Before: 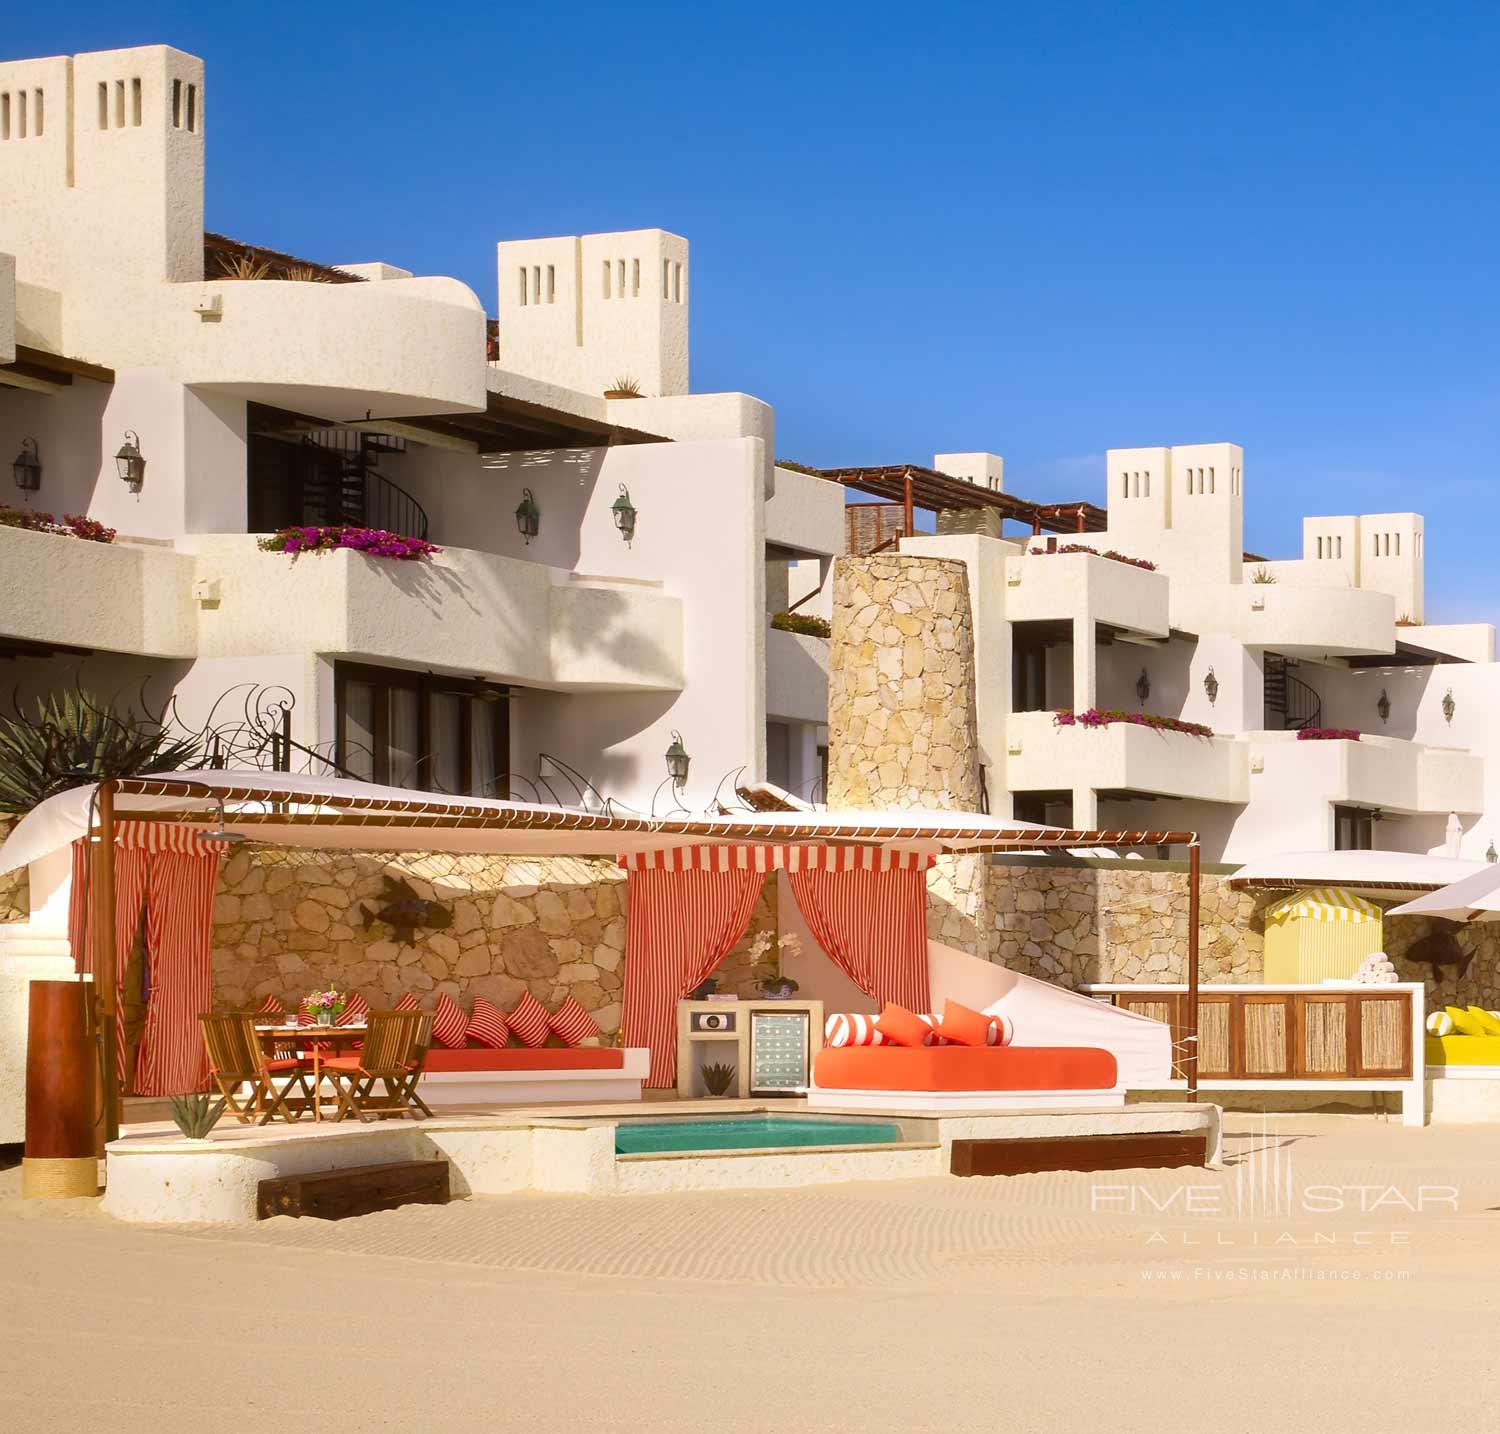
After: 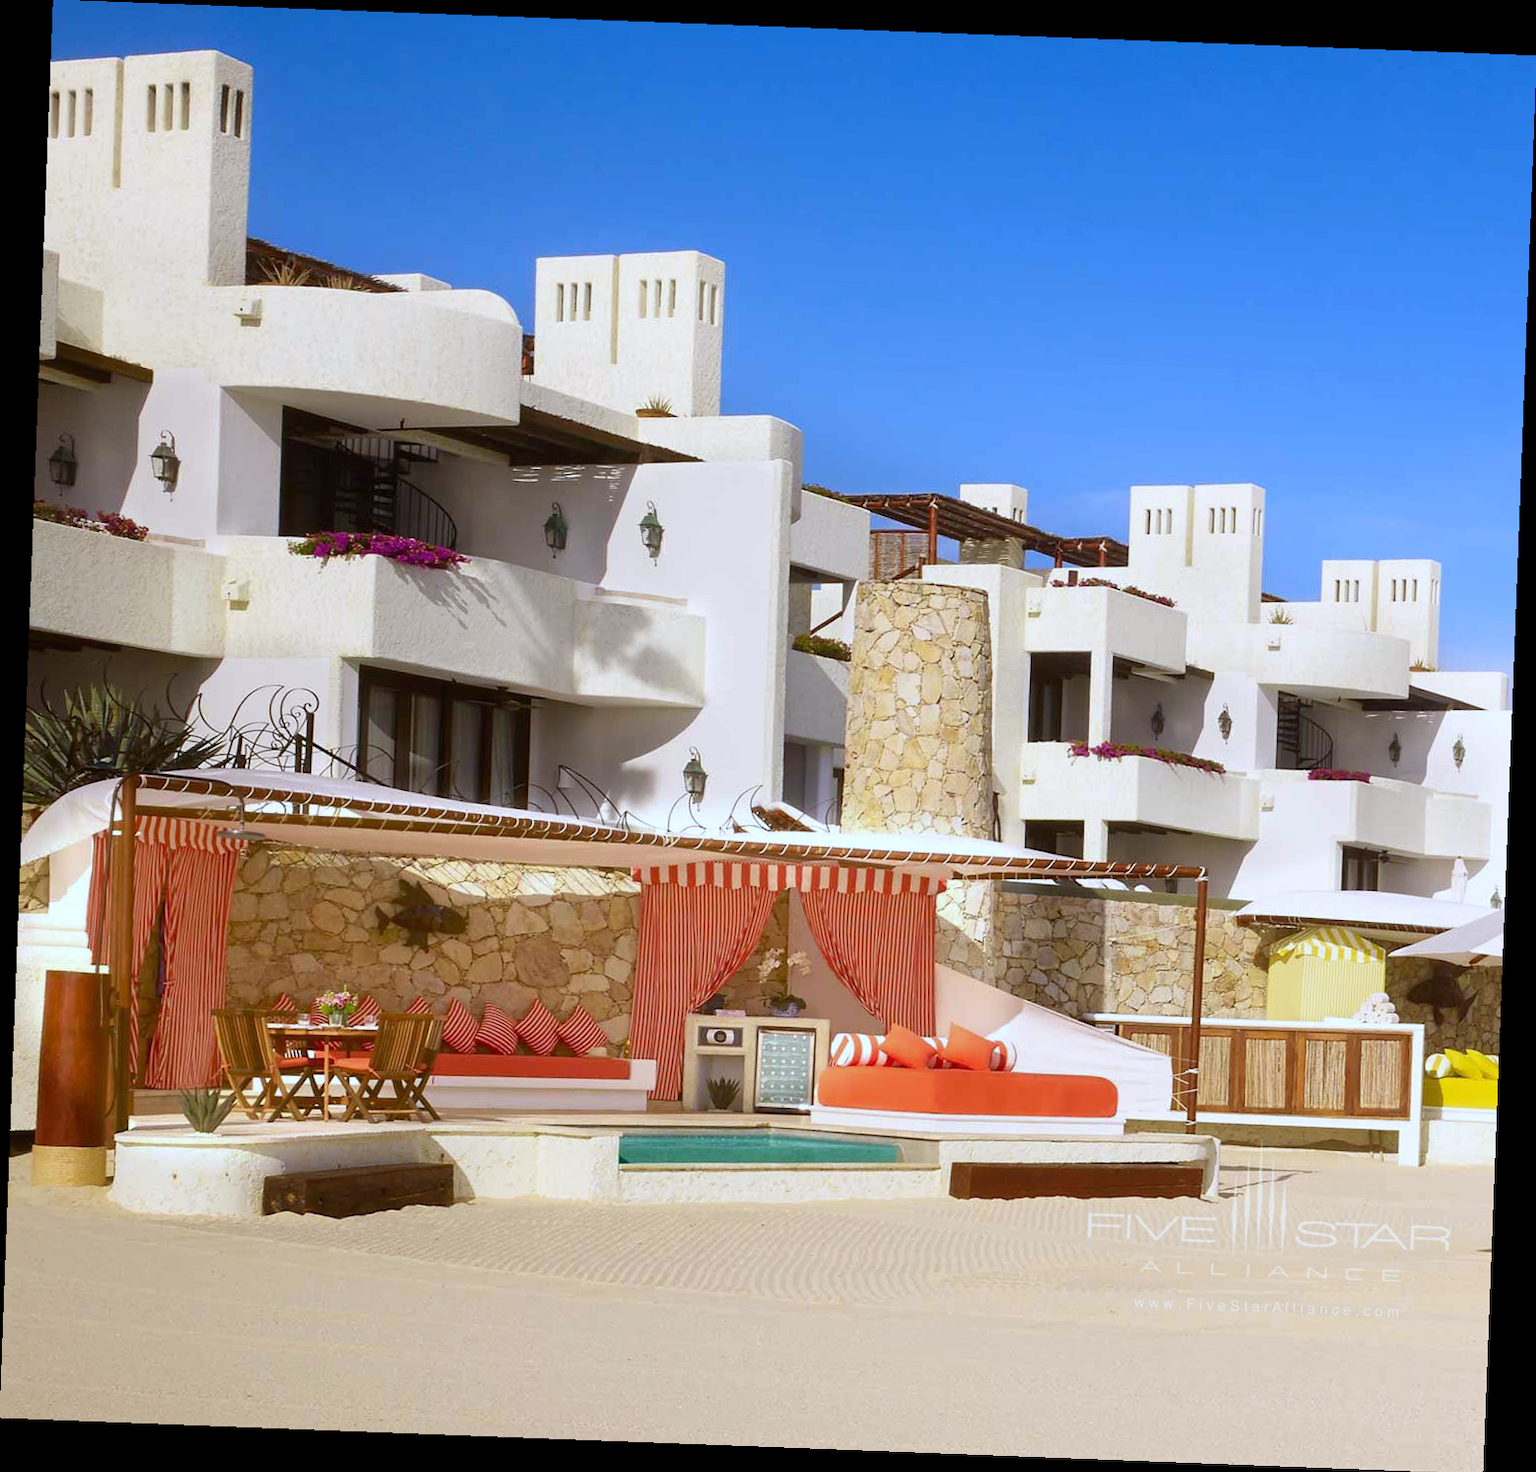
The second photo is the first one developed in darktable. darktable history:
rotate and perspective: rotation 2.17°, automatic cropping off
white balance: red 0.924, blue 1.095
